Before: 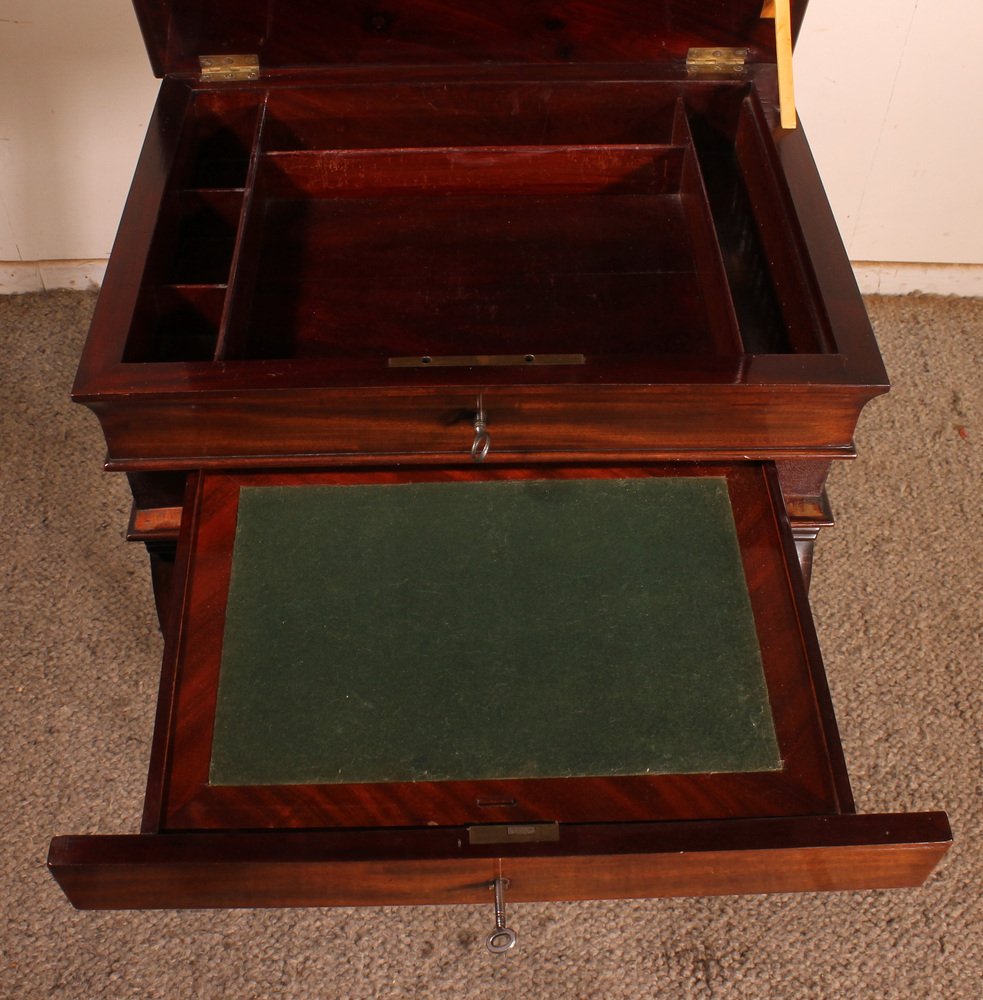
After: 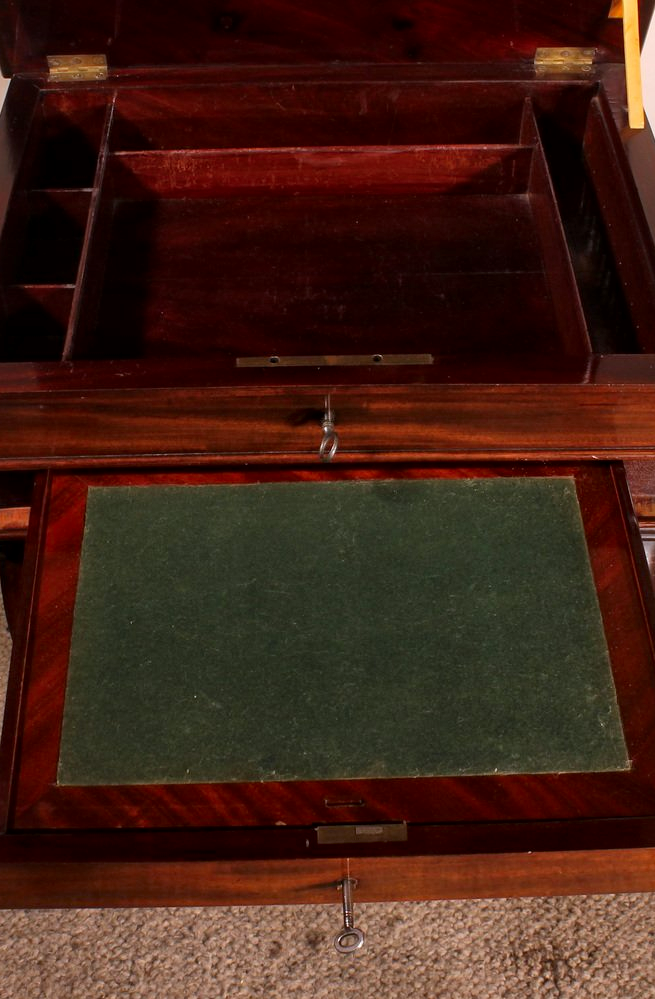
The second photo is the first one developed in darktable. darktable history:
white balance: red 0.98, blue 1.034
crop and rotate: left 15.546%, right 17.787%
contrast brightness saturation: contrast 0.04, saturation 0.16
local contrast: mode bilateral grid, contrast 20, coarseness 50, detail 148%, midtone range 0.2
